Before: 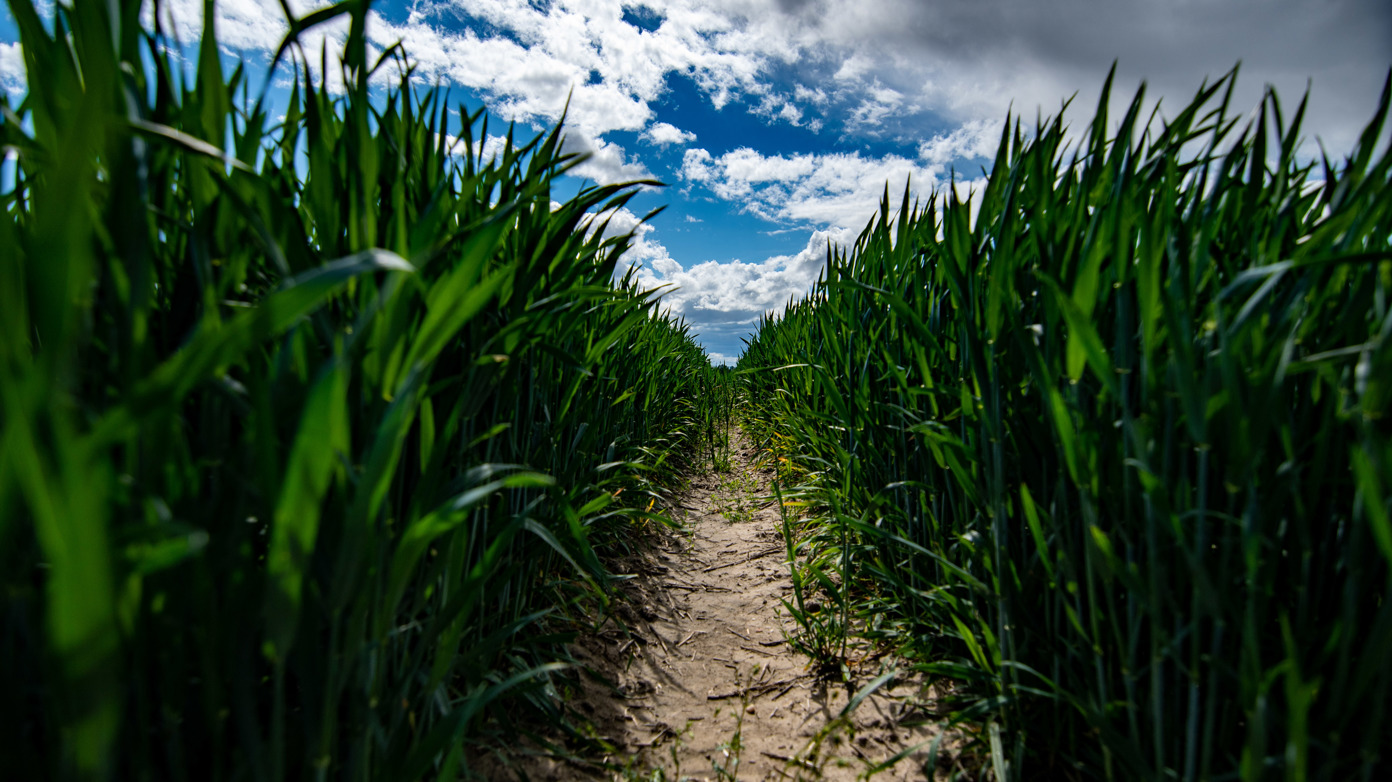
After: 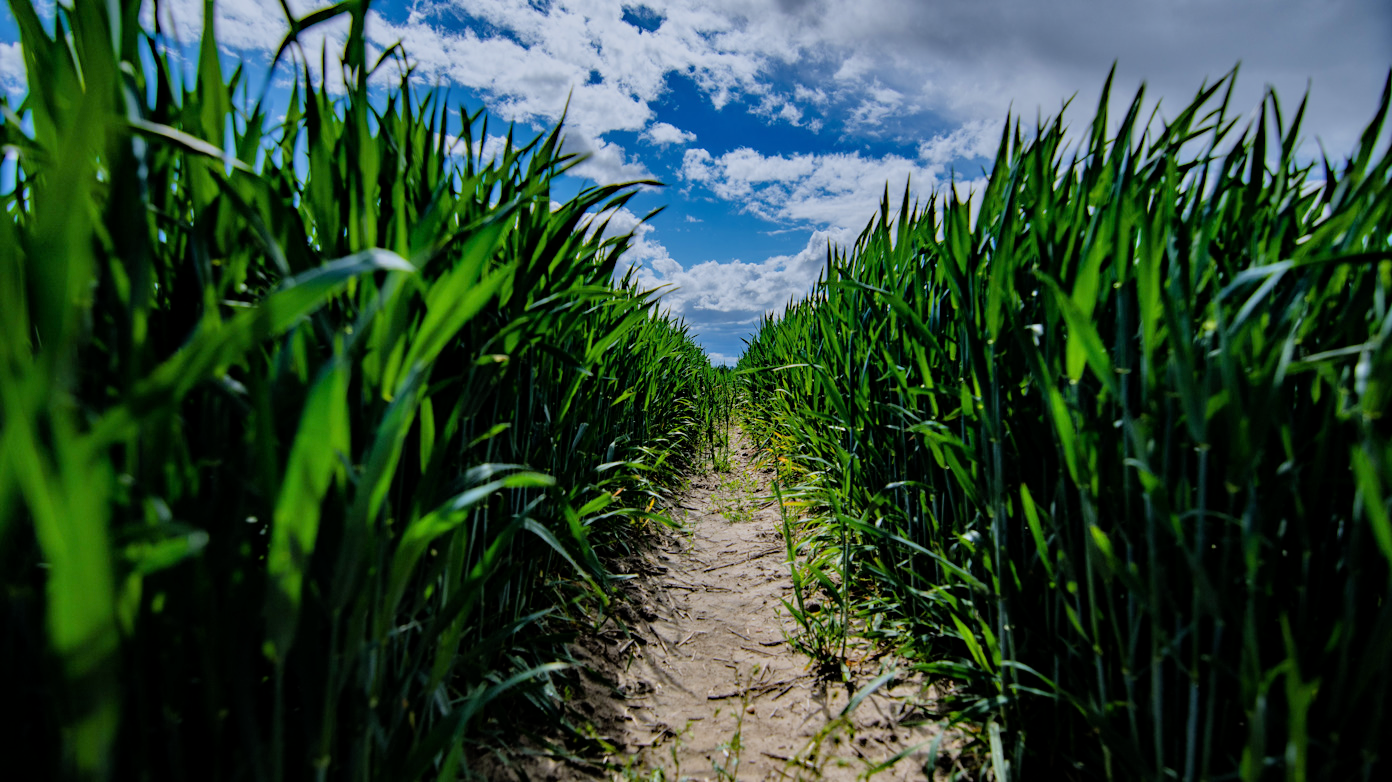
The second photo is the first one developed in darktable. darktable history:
tone equalizer: -7 EV 0.15 EV, -6 EV 0.6 EV, -5 EV 1.15 EV, -4 EV 1.33 EV, -3 EV 1.15 EV, -2 EV 0.6 EV, -1 EV 0.15 EV, mask exposure compensation -0.5 EV
filmic rgb: middle gray luminance 18.42%, black relative exposure -10.5 EV, white relative exposure 3.4 EV, threshold 6 EV, target black luminance 0%, hardness 6.03, latitude 99%, contrast 0.847, shadows ↔ highlights balance 0.505%, add noise in highlights 0, preserve chrominance max RGB, color science v3 (2019), use custom middle-gray values true, iterations of high-quality reconstruction 0, contrast in highlights soft, enable highlight reconstruction true
white balance: red 0.954, blue 1.079
